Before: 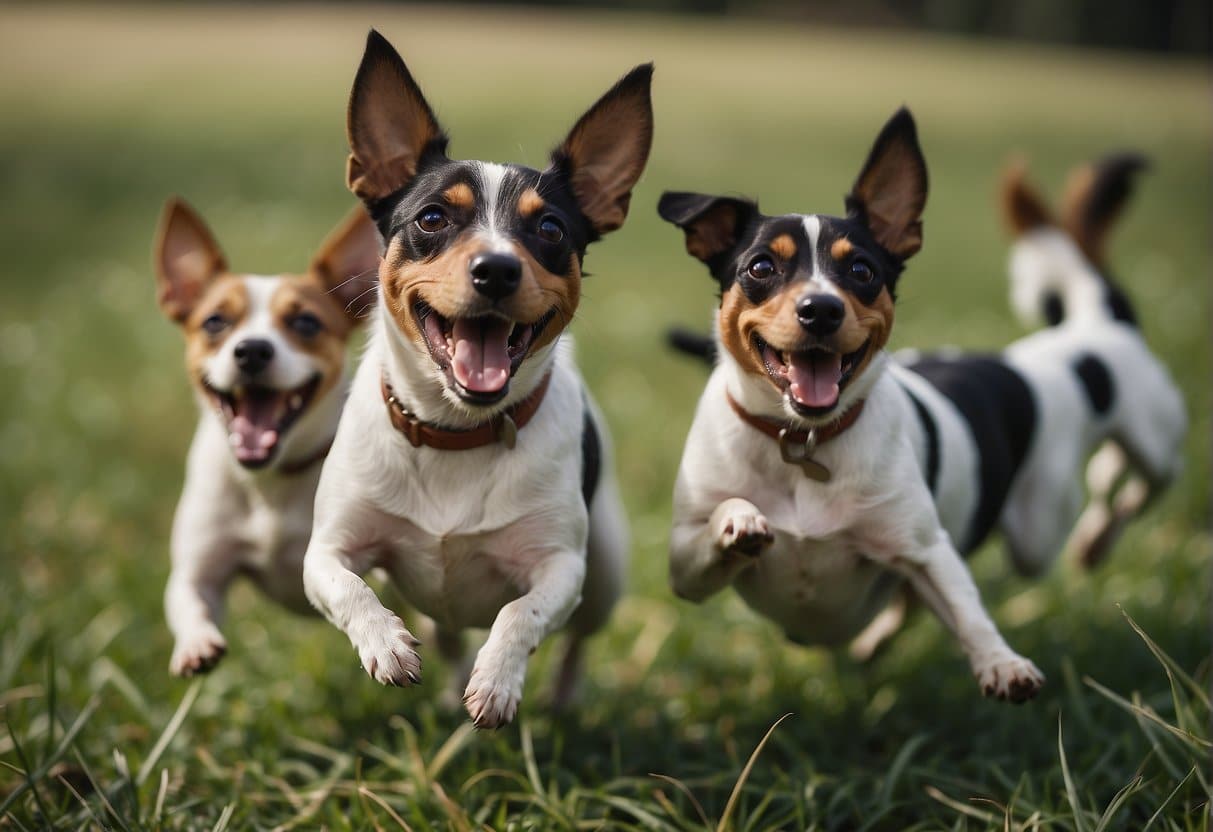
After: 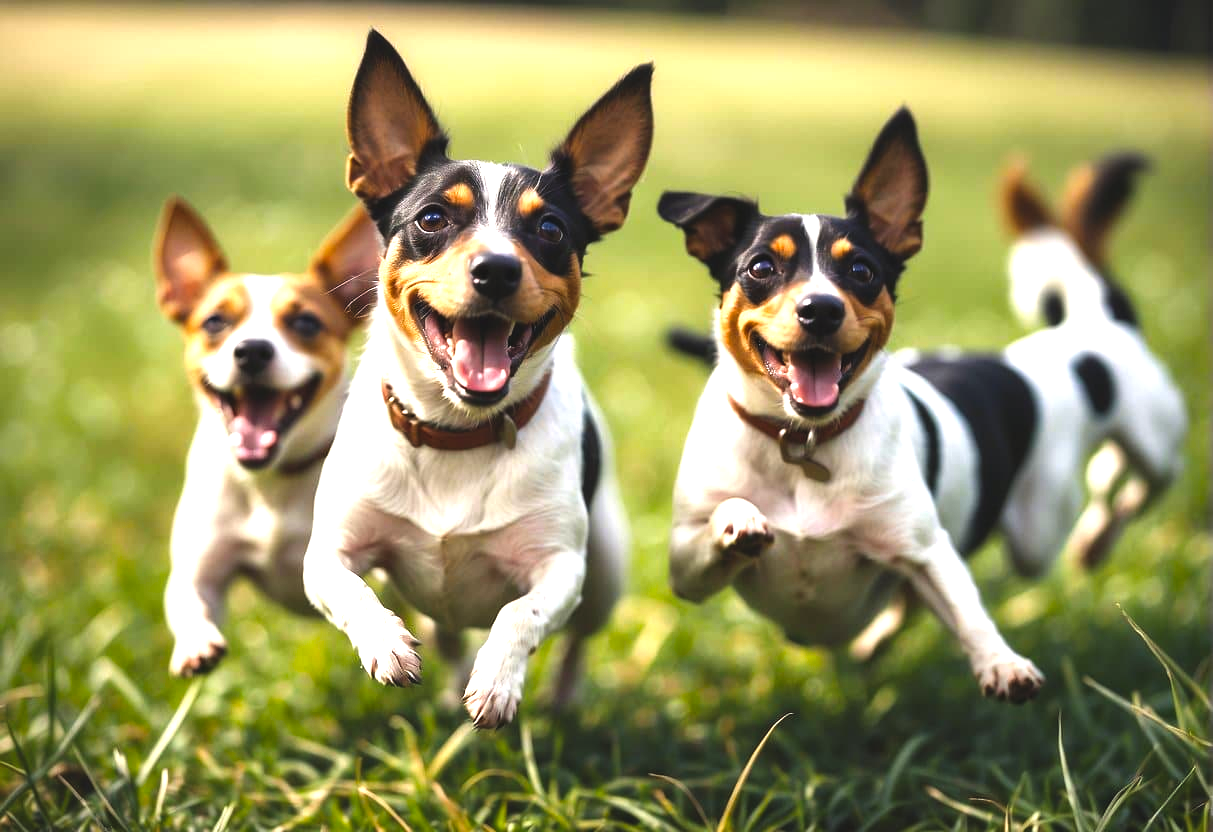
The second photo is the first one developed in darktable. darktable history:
color balance rgb: power › luminance 1.678%, global offset › luminance 0.697%, linear chroma grading › shadows 10.153%, linear chroma grading › highlights 9.056%, linear chroma grading › global chroma 15.59%, linear chroma grading › mid-tones 14.992%, perceptual saturation grading › global saturation -1.231%
levels: levels [0.012, 0.367, 0.697]
